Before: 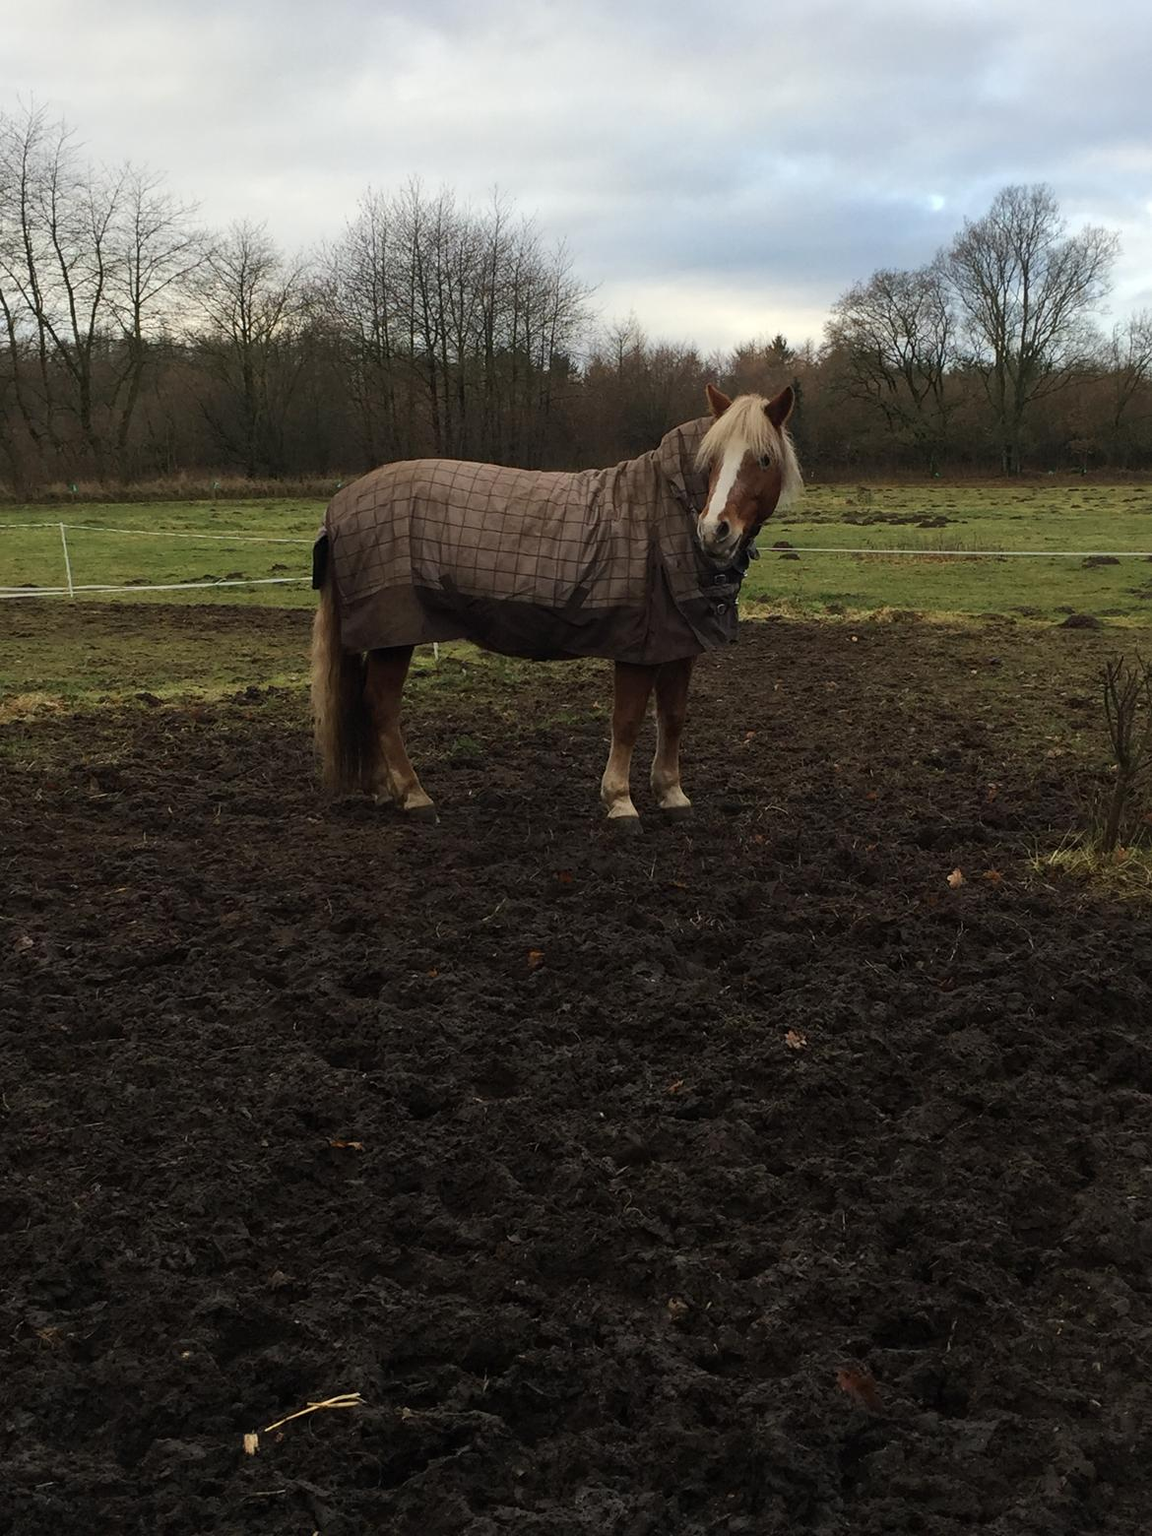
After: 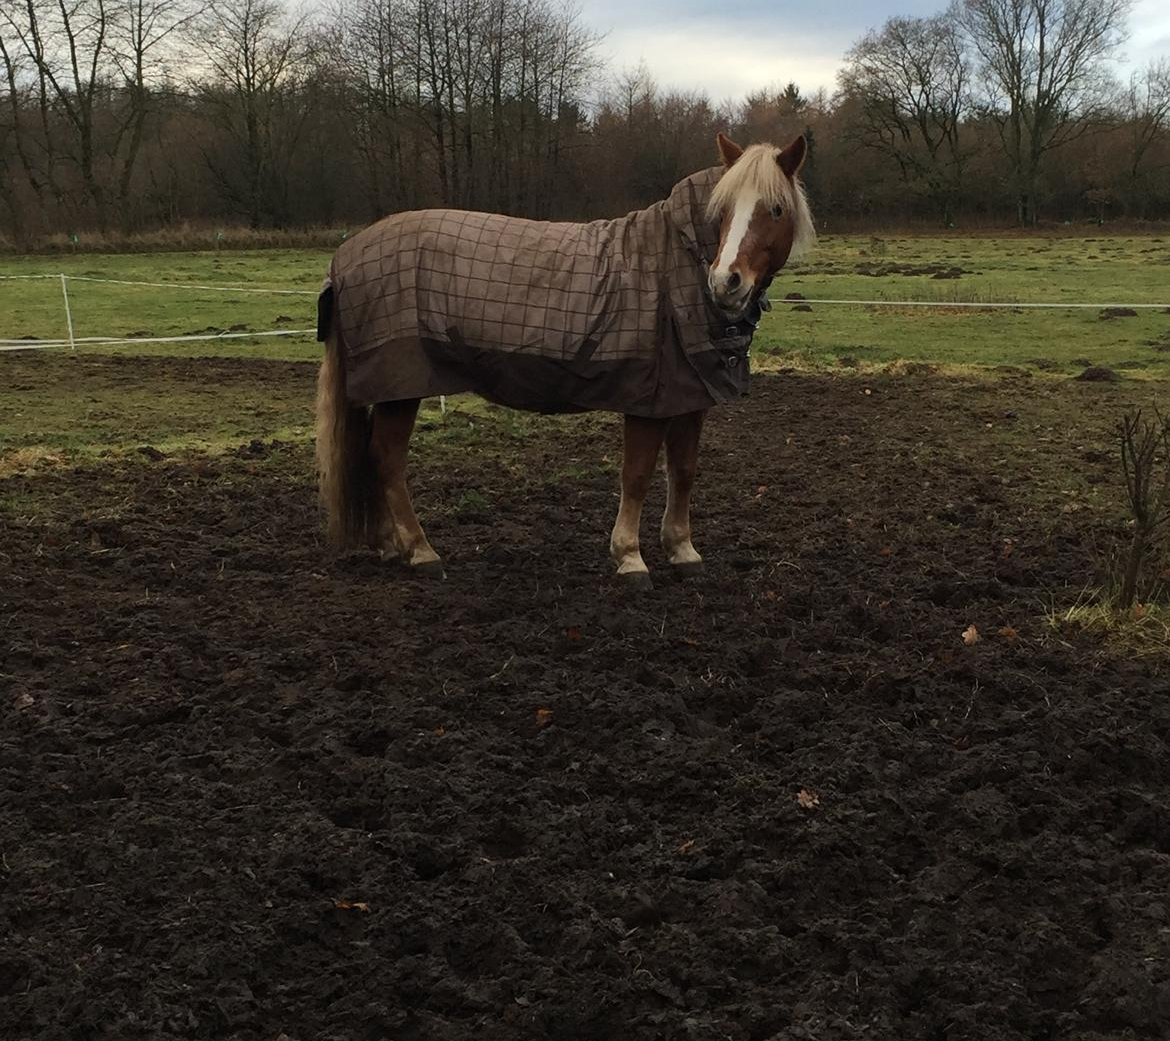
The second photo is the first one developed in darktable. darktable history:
crop: top 16.514%, bottom 16.696%
